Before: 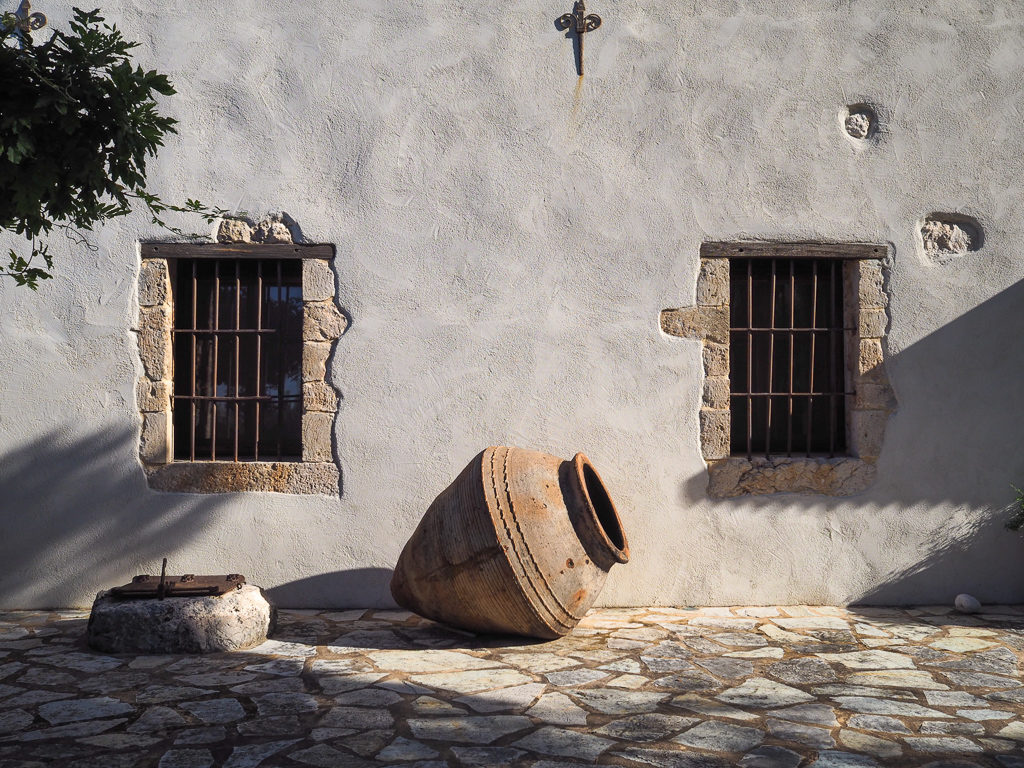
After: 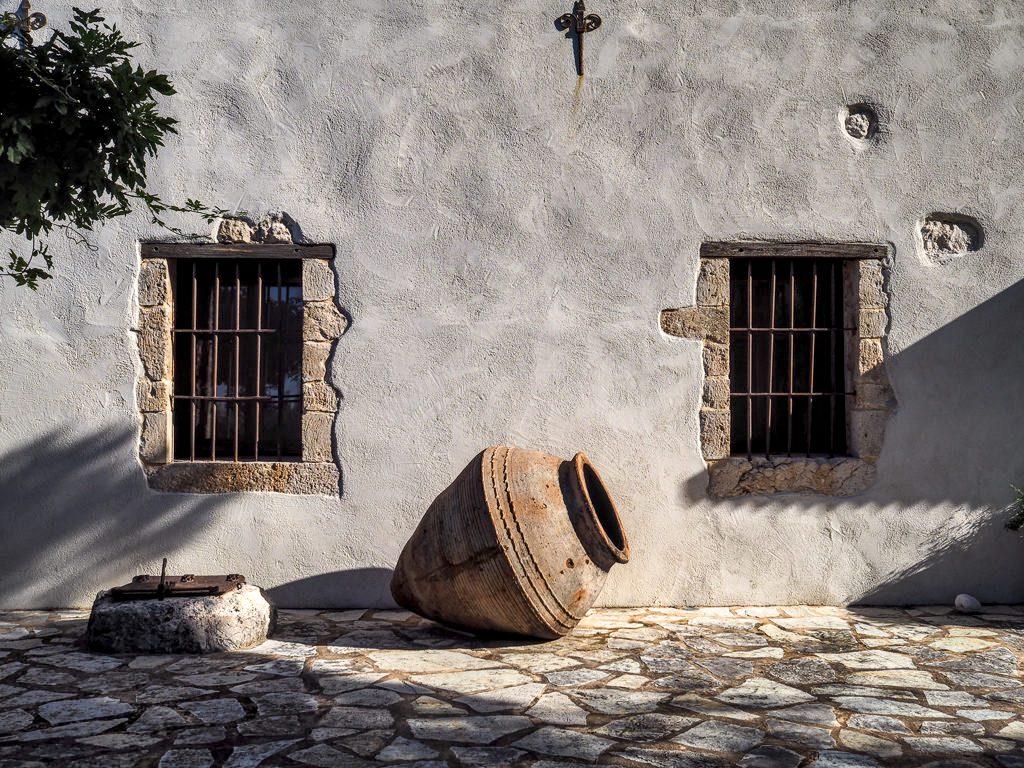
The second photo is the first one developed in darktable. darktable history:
local contrast: detail 150%
shadows and highlights: soften with gaussian
